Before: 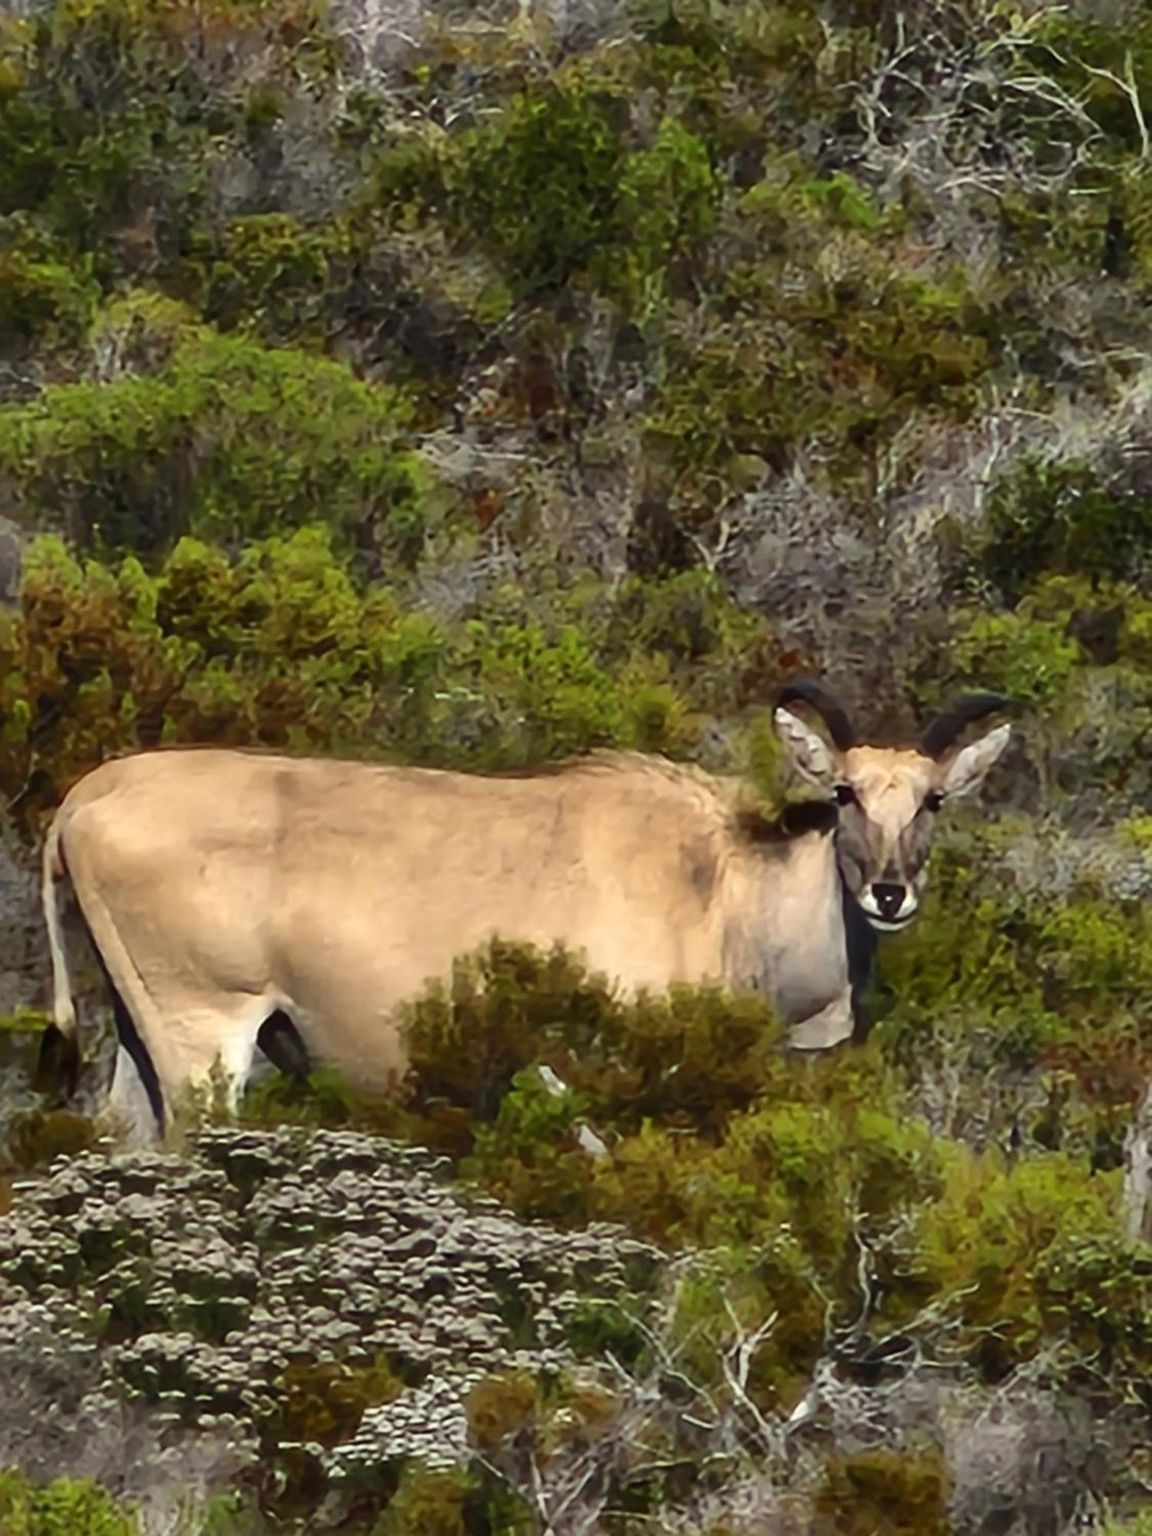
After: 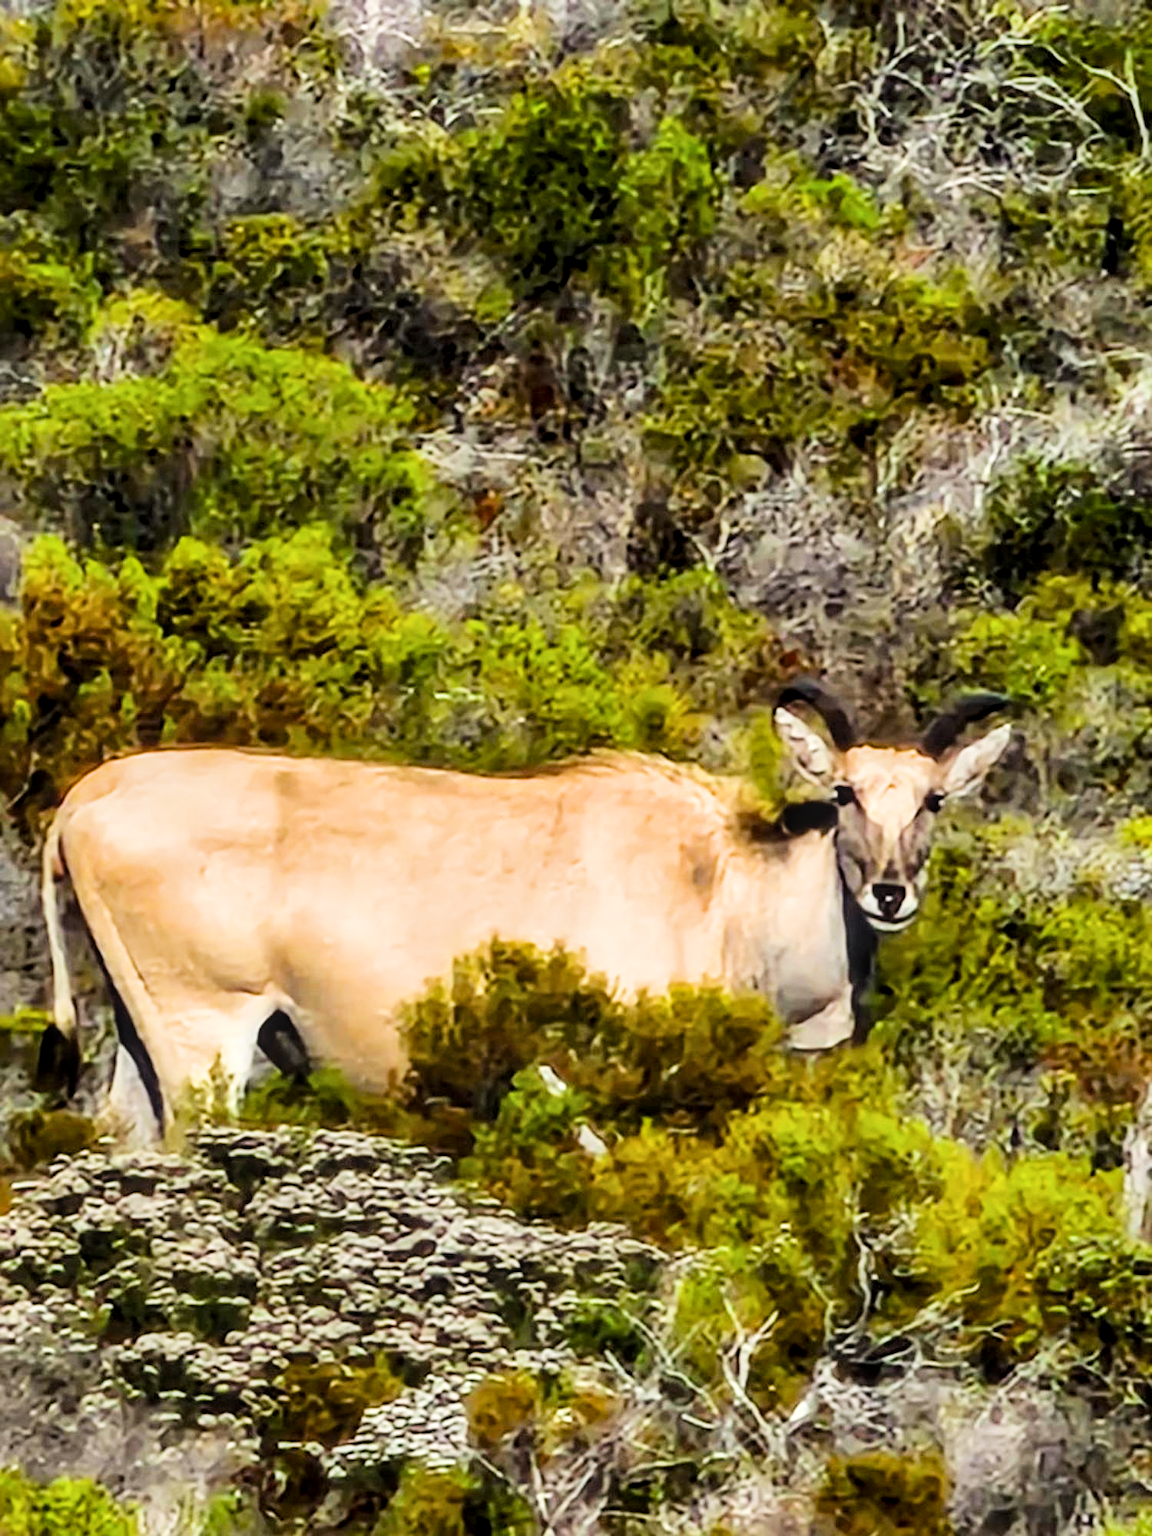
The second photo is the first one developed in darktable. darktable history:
color balance rgb: perceptual saturation grading › global saturation 30%, global vibrance 10%
local contrast: on, module defaults
exposure: black level correction 0, exposure 1.1 EV, compensate exposure bias true, compensate highlight preservation false
filmic rgb: black relative exposure -5 EV, hardness 2.88, contrast 1.3, highlights saturation mix -30%
